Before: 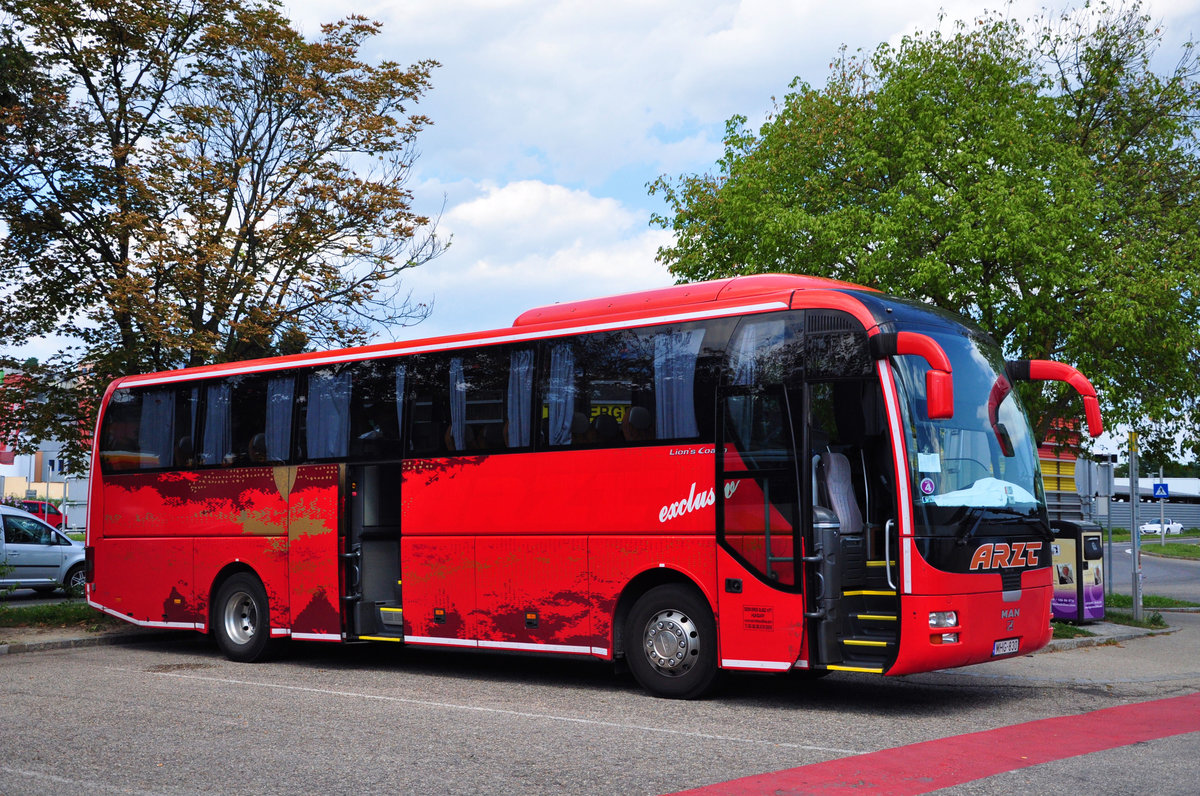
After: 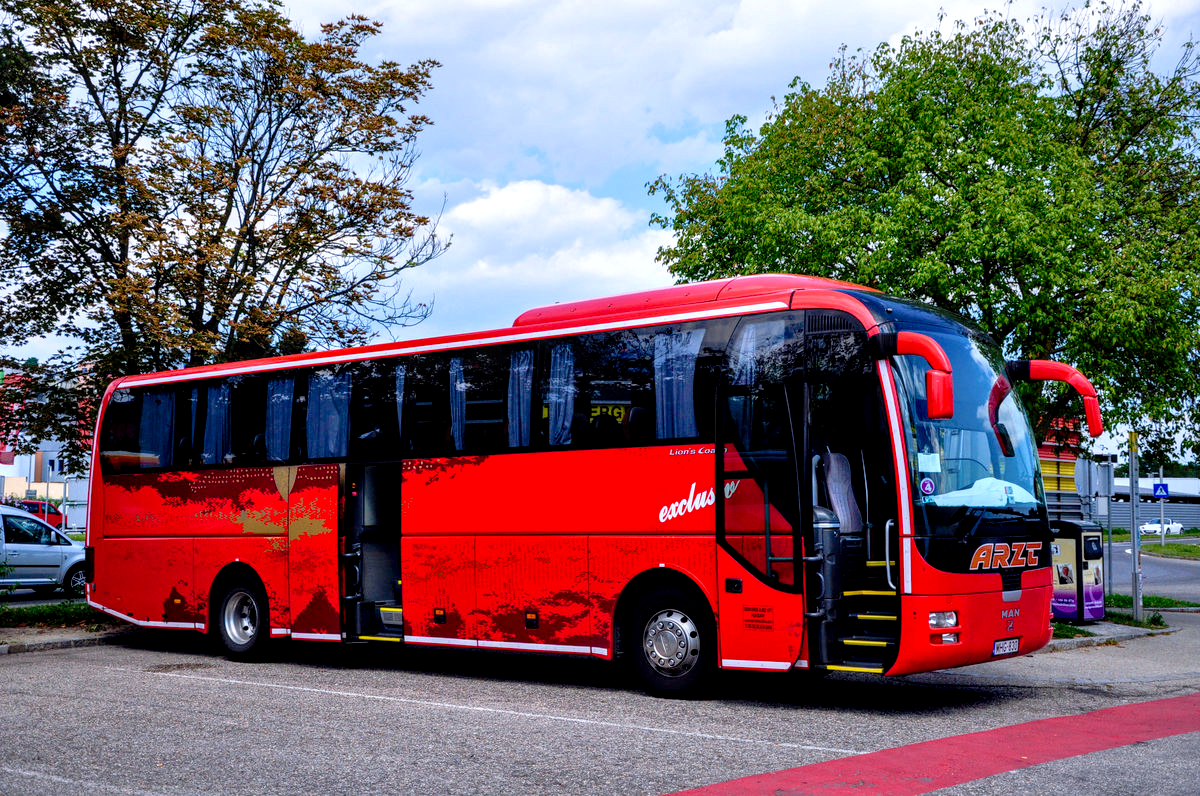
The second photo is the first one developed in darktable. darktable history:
local contrast: detail 150%
tone curve: curves: ch0 [(0, 0) (0.126, 0.061) (0.362, 0.382) (0.498, 0.498) (0.706, 0.712) (1, 1)]; ch1 [(0, 0) (0.5, 0.497) (0.55, 0.578) (1, 1)]; ch2 [(0, 0) (0.44, 0.424) (0.489, 0.486) (0.537, 0.538) (1, 1)], preserve colors none
color calibration: illuminant as shot in camera, x 0.358, y 0.373, temperature 4628.91 K
contrast brightness saturation: contrast 0.037, saturation 0.155
